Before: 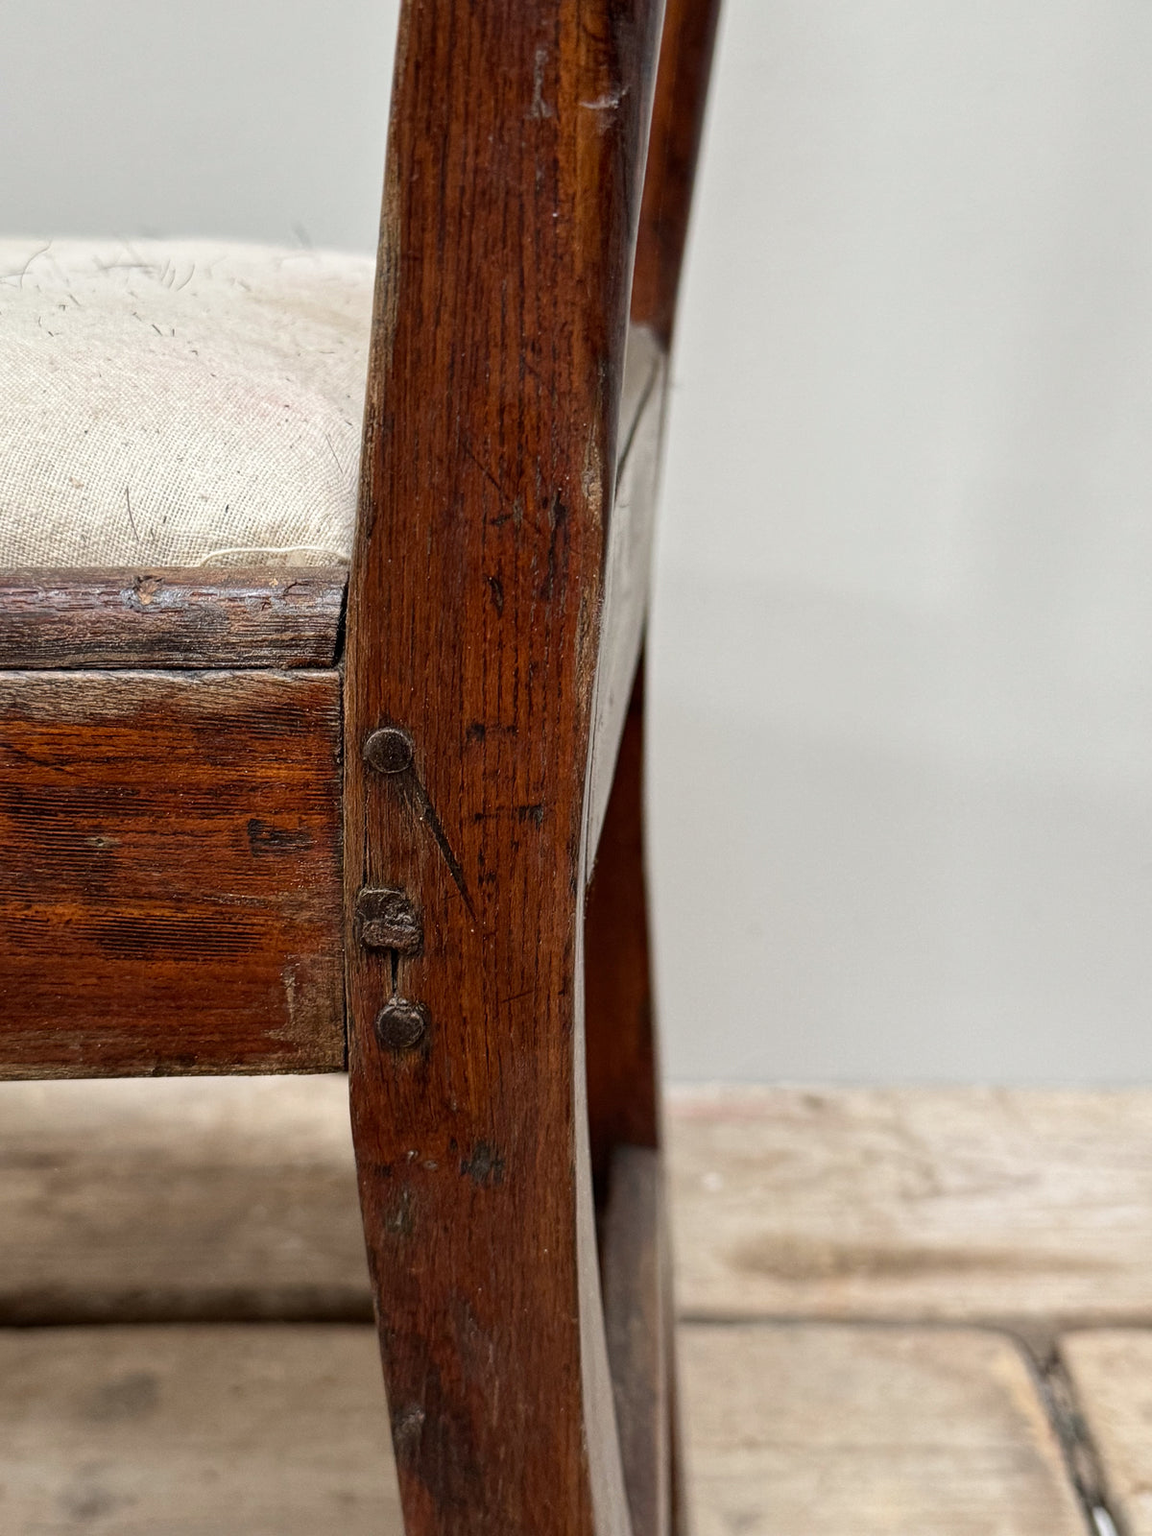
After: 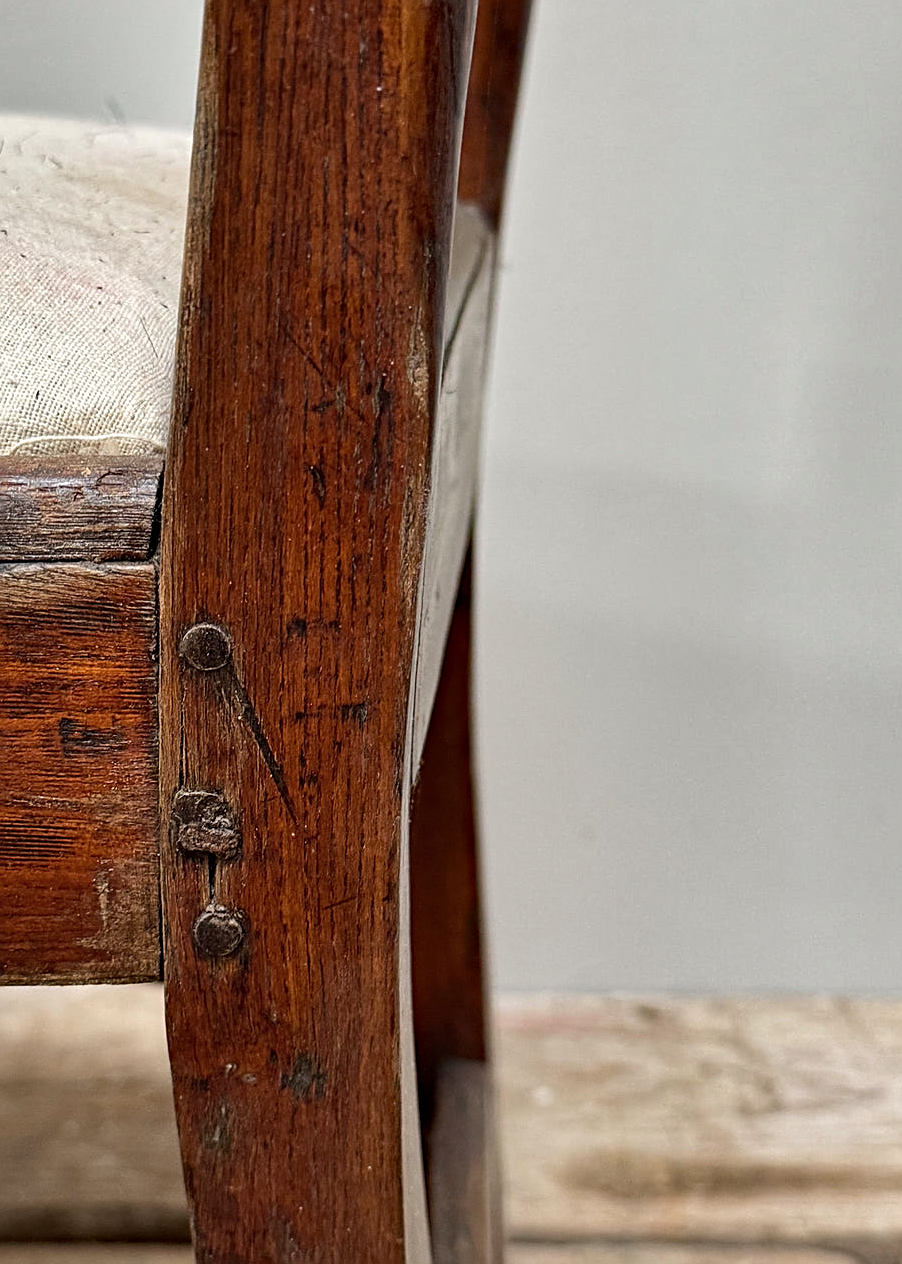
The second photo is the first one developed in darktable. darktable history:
haze removal: compatibility mode true, adaptive false
shadows and highlights: soften with gaussian
crop: left 16.612%, top 8.462%, right 8.168%, bottom 12.525%
sharpen: on, module defaults
exposure: compensate highlight preservation false
